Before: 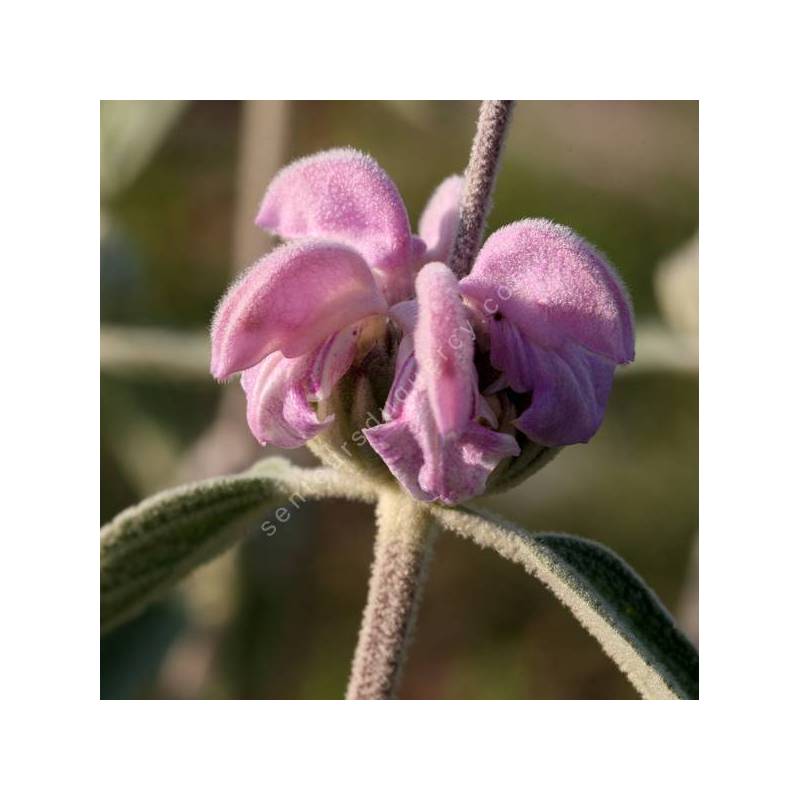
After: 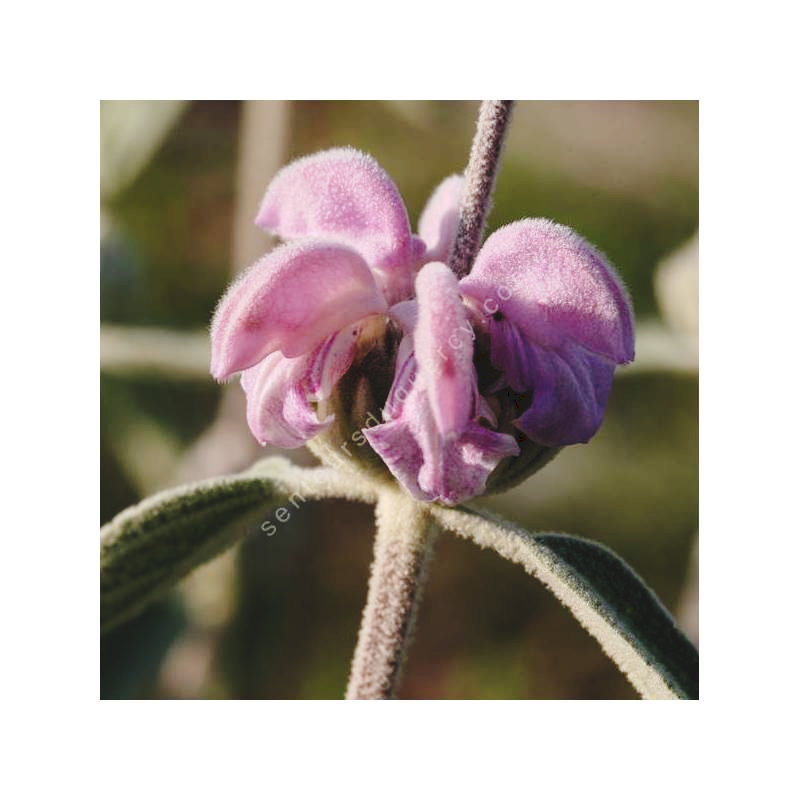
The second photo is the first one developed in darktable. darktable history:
tone curve: curves: ch0 [(0, 0) (0.003, 0.09) (0.011, 0.095) (0.025, 0.097) (0.044, 0.108) (0.069, 0.117) (0.1, 0.129) (0.136, 0.151) (0.177, 0.185) (0.224, 0.229) (0.277, 0.299) (0.335, 0.379) (0.399, 0.469) (0.468, 0.55) (0.543, 0.629) (0.623, 0.702) (0.709, 0.775) (0.801, 0.85) (0.898, 0.91) (1, 1)], preserve colors none
contrast brightness saturation: saturation -0.1
